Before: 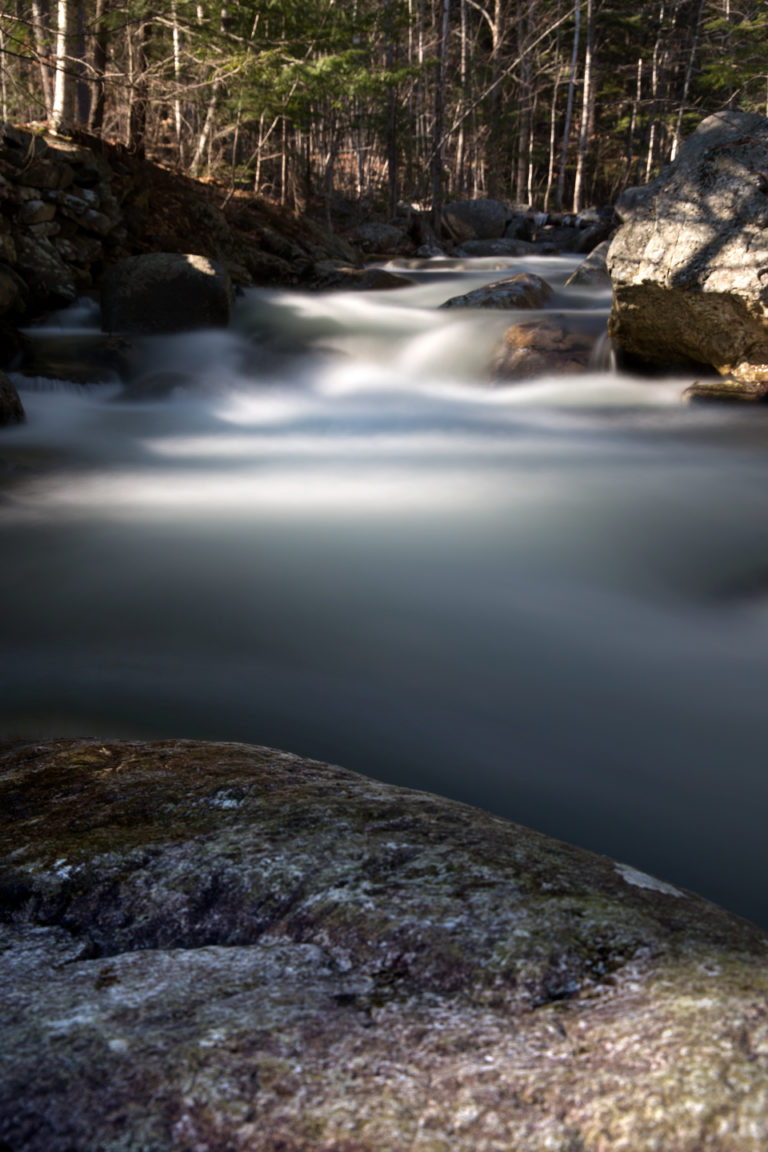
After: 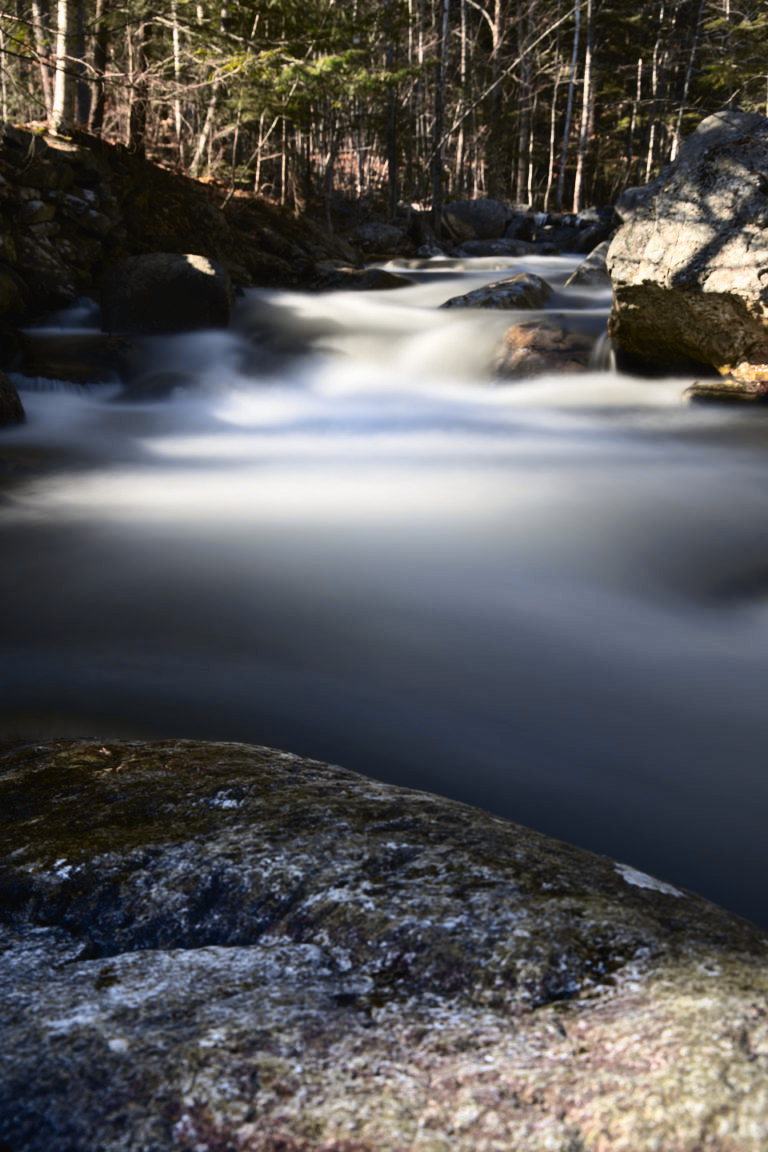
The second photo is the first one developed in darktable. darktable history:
tone curve: curves: ch0 [(0, 0.023) (0.103, 0.087) (0.277, 0.28) (0.46, 0.554) (0.569, 0.68) (0.735, 0.843) (0.994, 0.984)]; ch1 [(0, 0) (0.324, 0.285) (0.456, 0.438) (0.488, 0.497) (0.512, 0.503) (0.535, 0.535) (0.599, 0.606) (0.715, 0.738) (1, 1)]; ch2 [(0, 0) (0.369, 0.388) (0.449, 0.431) (0.478, 0.471) (0.502, 0.503) (0.55, 0.553) (0.603, 0.602) (0.656, 0.713) (1, 1)], color space Lab, independent channels, preserve colors none
